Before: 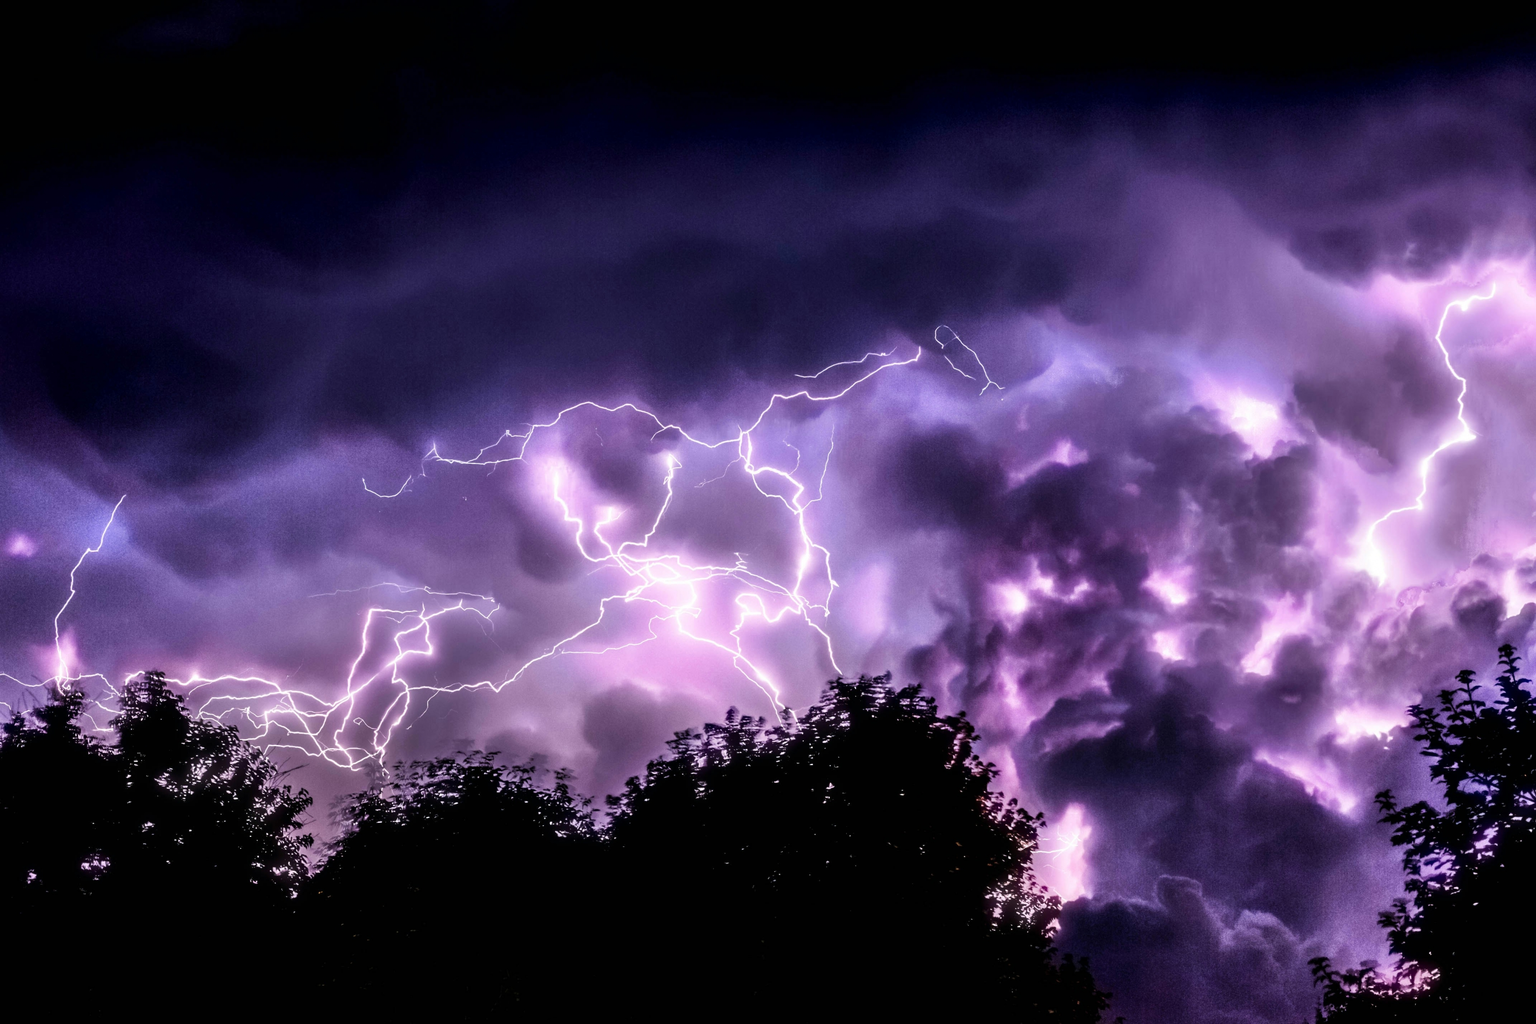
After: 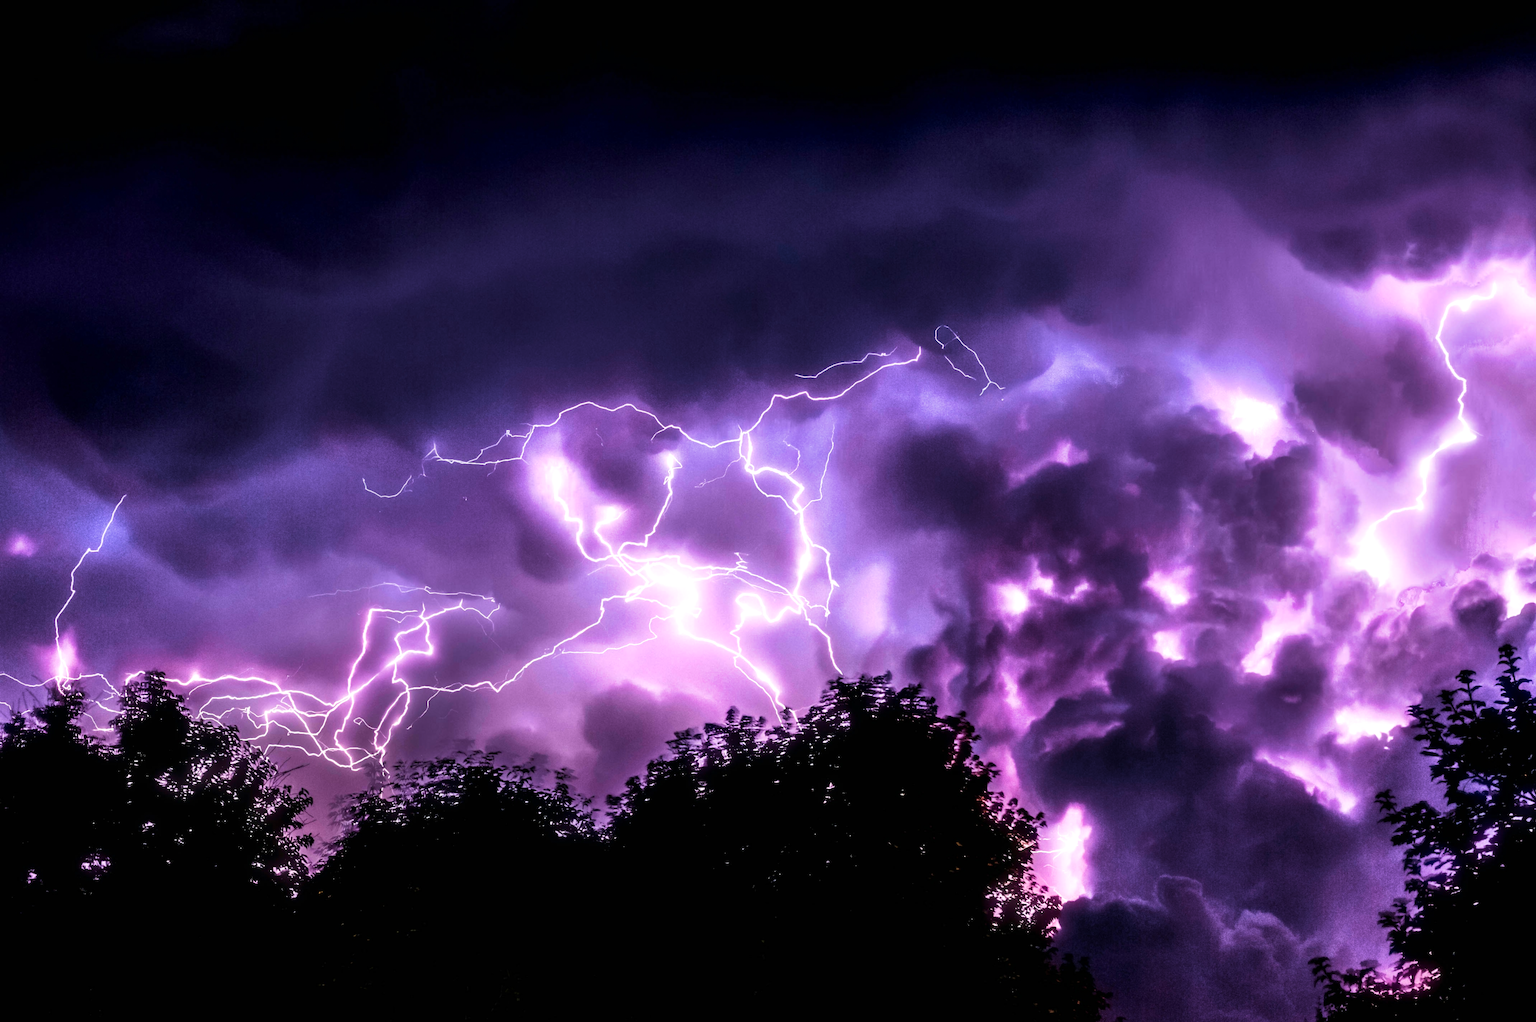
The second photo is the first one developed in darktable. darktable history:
crop: bottom 0.074%
velvia: strength 73.81%
exposure: exposure -0.041 EV, compensate highlight preservation false
tone equalizer: -8 EV -0.001 EV, -7 EV 0.001 EV, -6 EV -0.003 EV, -5 EV -0.002 EV, -4 EV -0.084 EV, -3 EV -0.208 EV, -2 EV -0.253 EV, -1 EV 0.11 EV, +0 EV 0.296 EV
